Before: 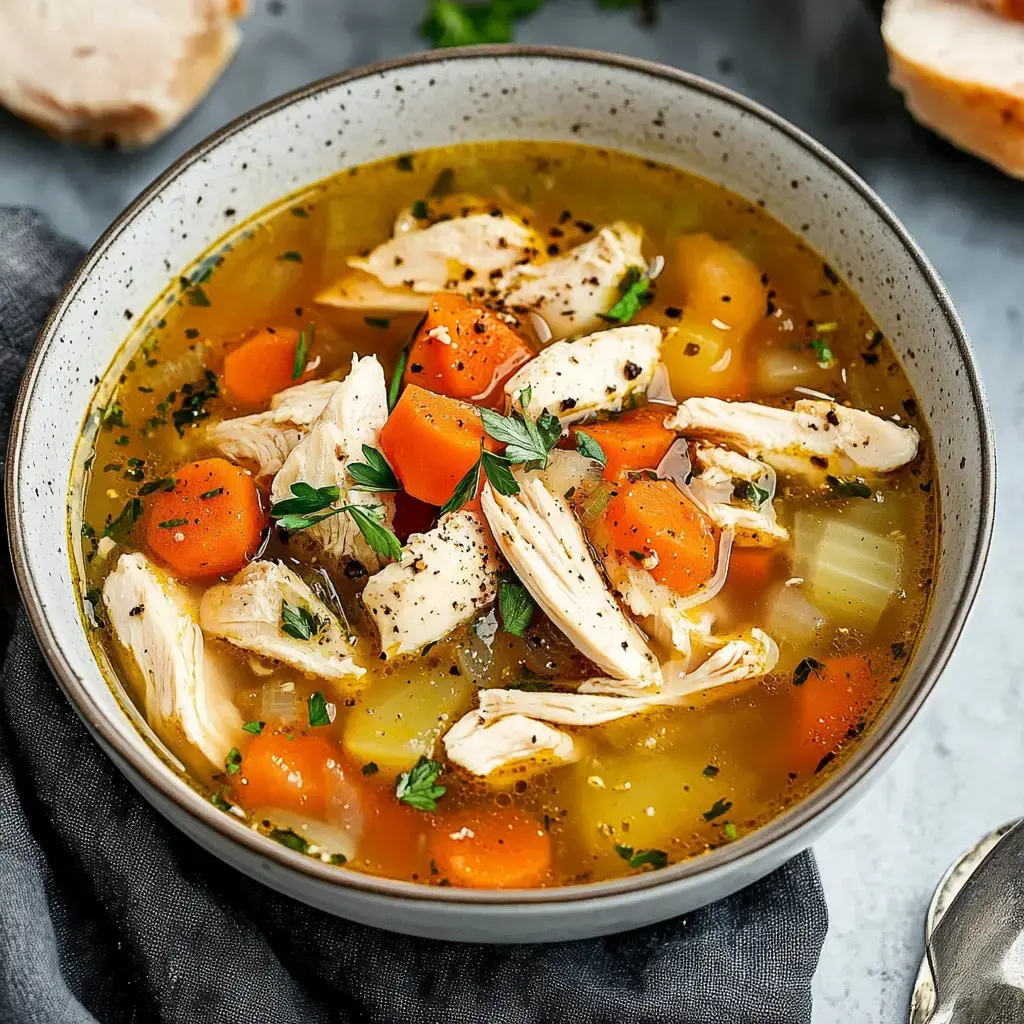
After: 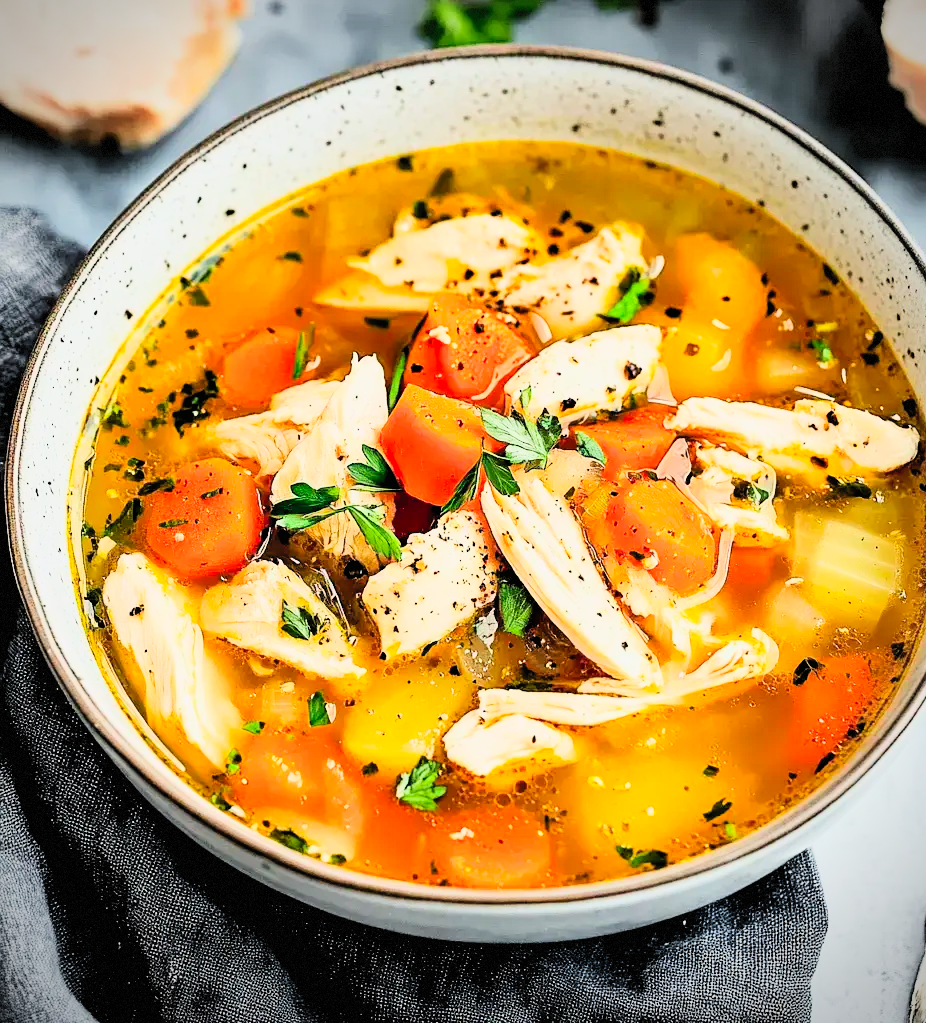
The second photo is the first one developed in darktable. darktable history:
color balance rgb: shadows lift › chroma 2.022%, shadows lift › hue 246.89°, perceptual saturation grading › global saturation 0.256%, perceptual brilliance grading › highlights 8.696%, perceptual brilliance grading › mid-tones 3.822%, perceptual brilliance grading › shadows 1.155%, contrast -10.632%
exposure: black level correction 0.001, exposure 0.5 EV, compensate exposure bias true, compensate highlight preservation false
contrast brightness saturation: contrast 0.241, brightness 0.252, saturation 0.374
filmic rgb: black relative exposure -4.39 EV, white relative exposure 5.04 EV, hardness 2.17, latitude 39.66%, contrast 1.148, highlights saturation mix 11.09%, shadows ↔ highlights balance 1.11%
vignetting: fall-off radius 60.86%, dithering 8-bit output
crop: right 9.521%, bottom 0.05%
